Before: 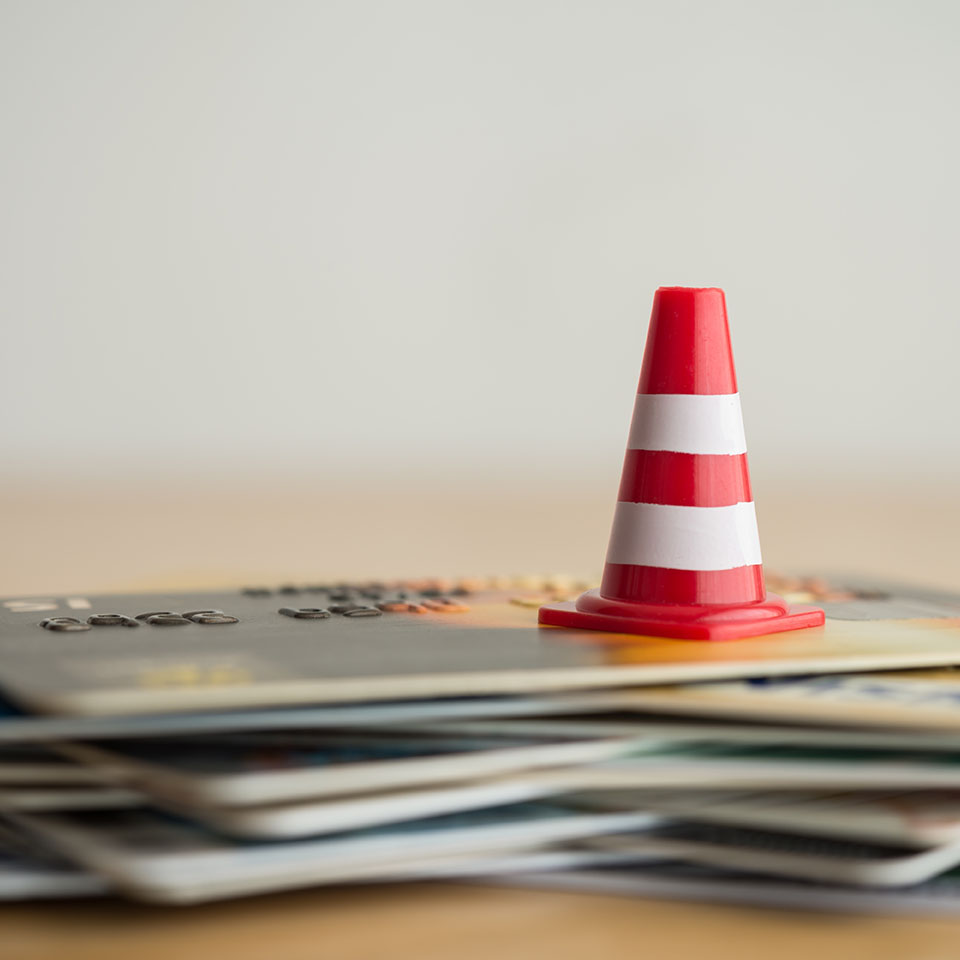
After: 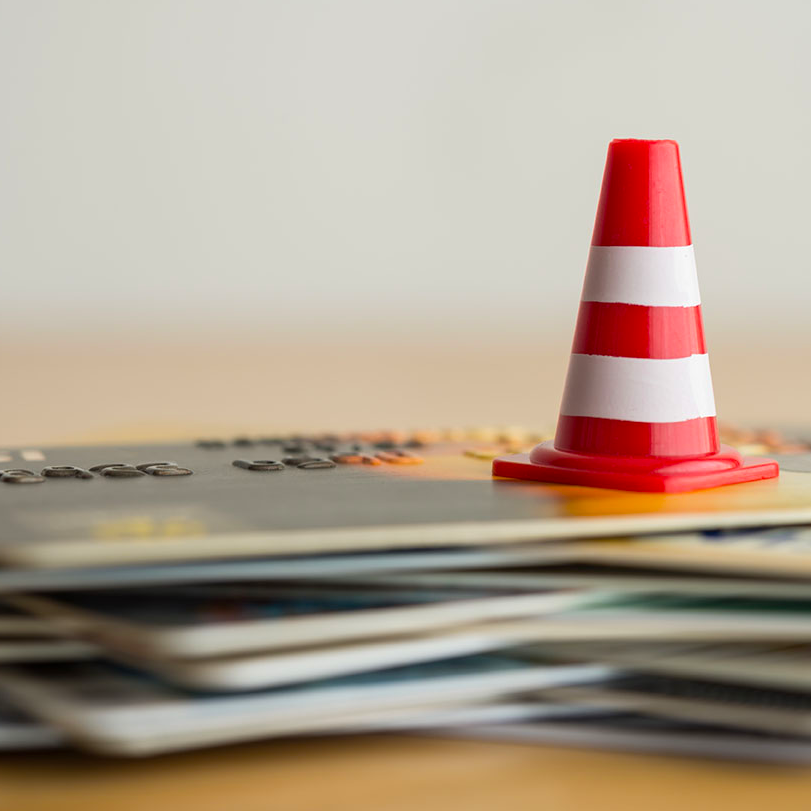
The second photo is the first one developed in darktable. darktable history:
crop and rotate: left 4.842%, top 15.51%, right 10.668%
color balance: output saturation 120%
